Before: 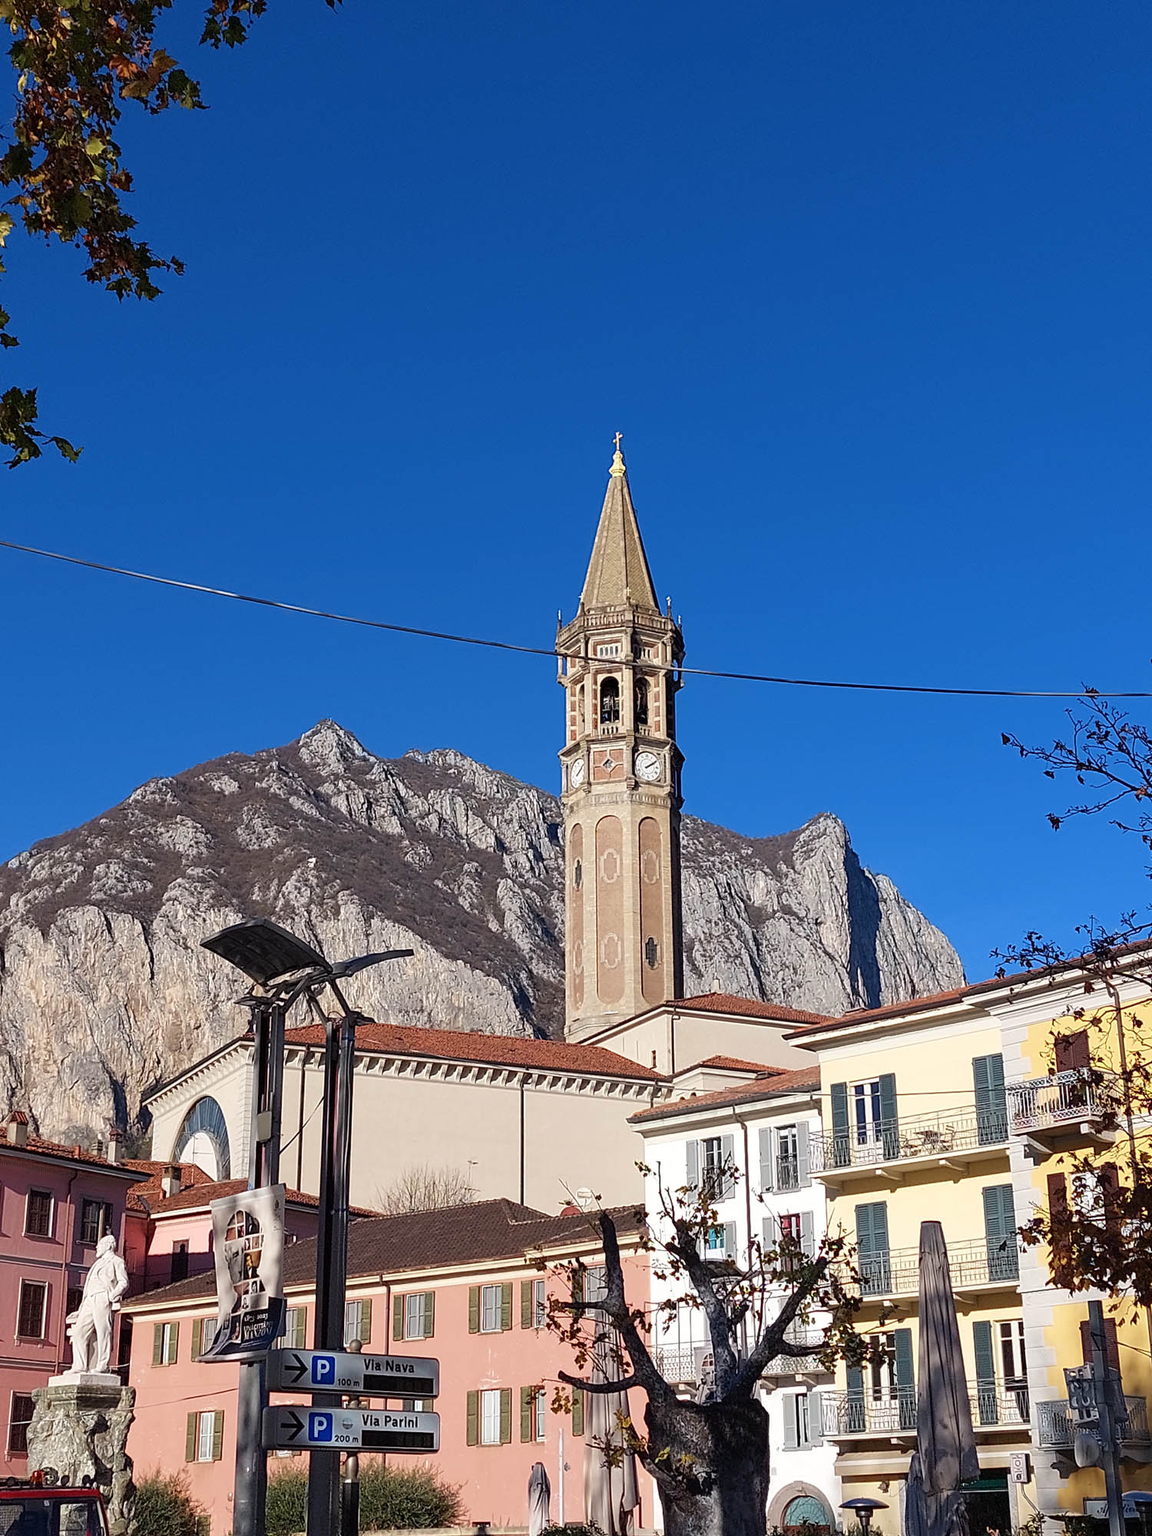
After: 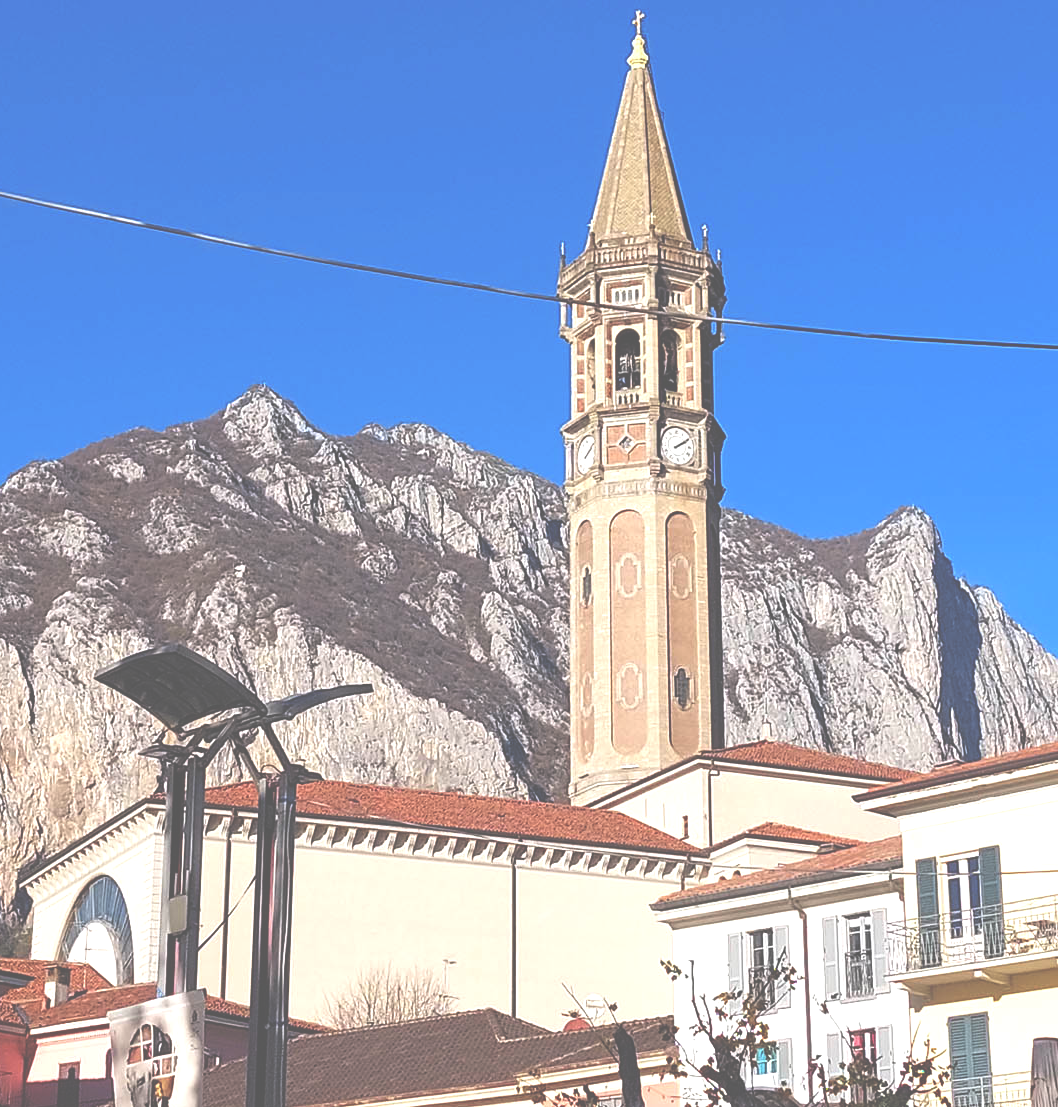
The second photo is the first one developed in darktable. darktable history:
color balance rgb: linear chroma grading › global chroma 3.45%, perceptual saturation grading › global saturation 11.24%, perceptual brilliance grading › global brilliance 3.04%, global vibrance 2.8%
crop: left 11.123%, top 27.61%, right 18.3%, bottom 17.034%
exposure: black level correction -0.071, exposure 0.5 EV, compensate highlight preservation false
